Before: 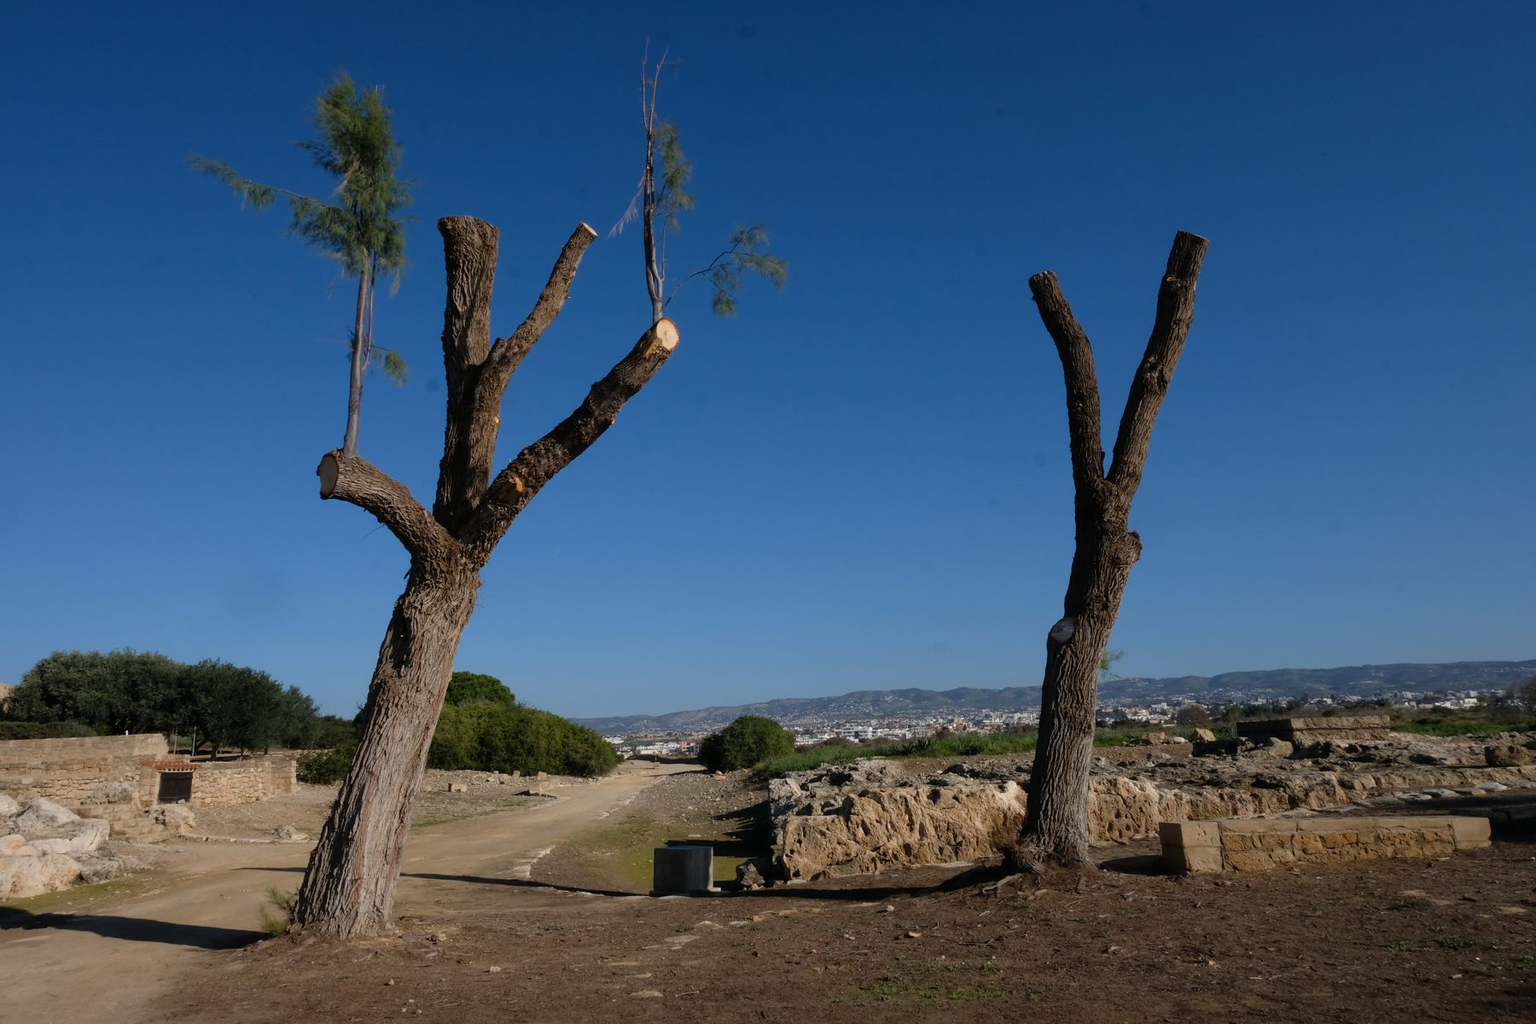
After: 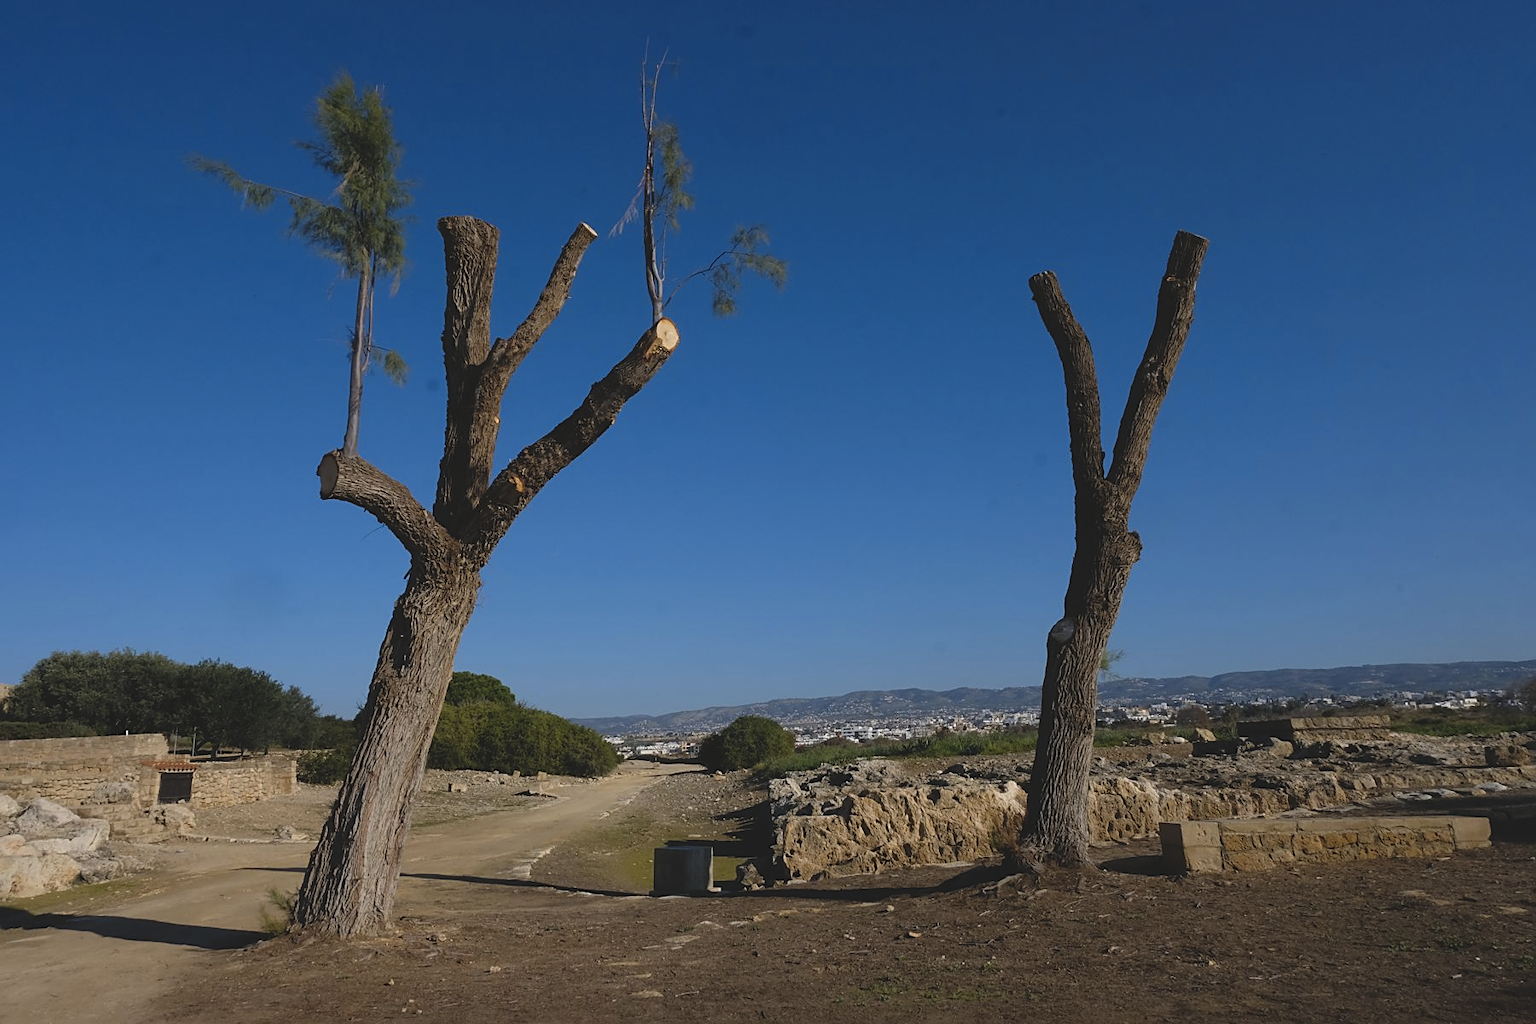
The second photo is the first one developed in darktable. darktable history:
sharpen: on, module defaults
exposure: black level correction -0.014, exposure -0.193 EV, compensate highlight preservation false
color contrast: green-magenta contrast 0.8, blue-yellow contrast 1.1, unbound 0
